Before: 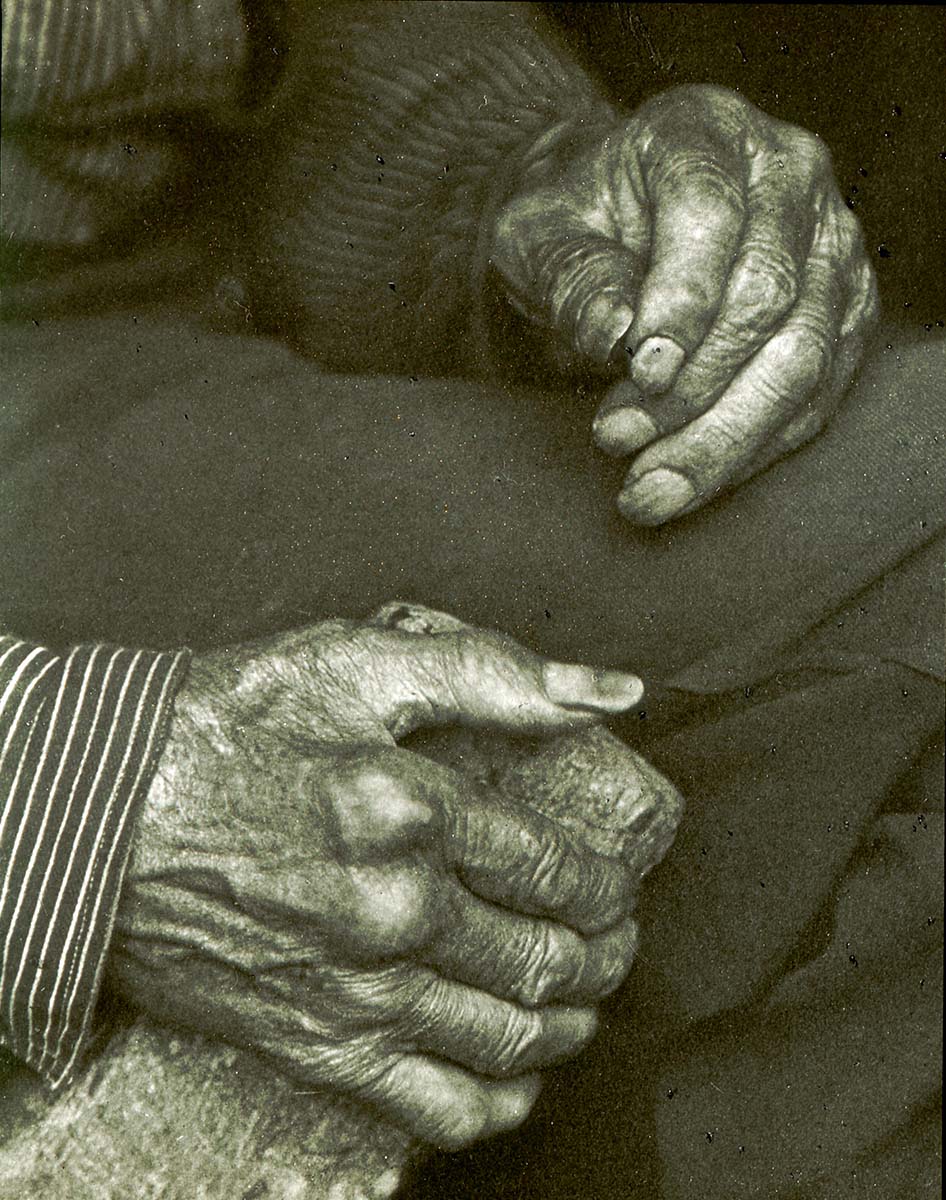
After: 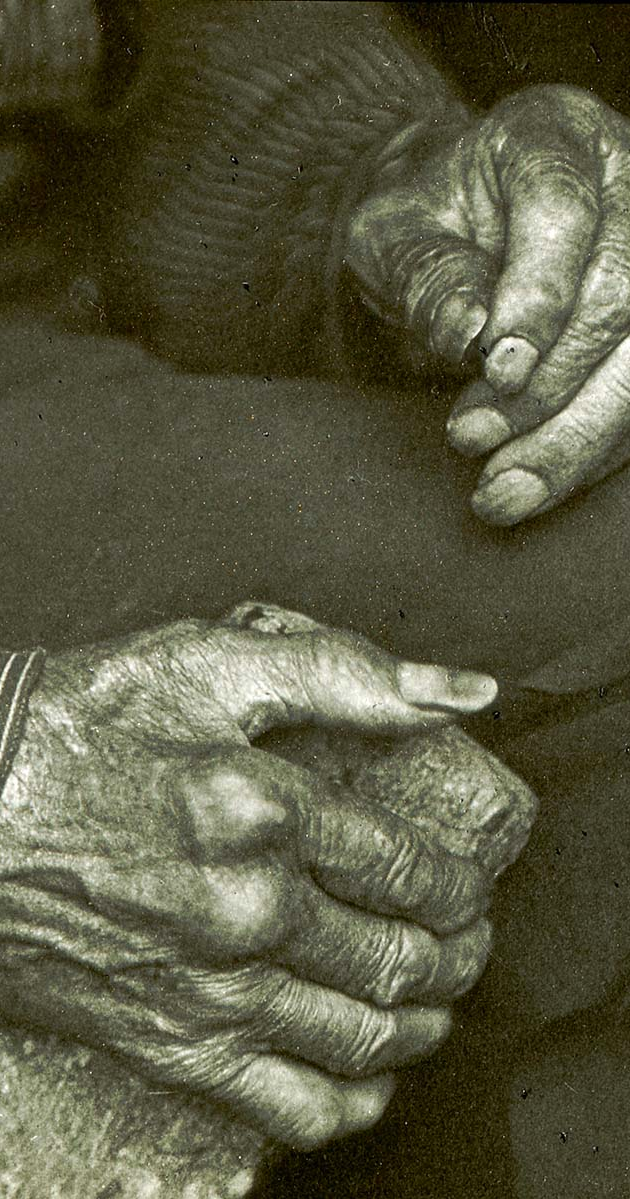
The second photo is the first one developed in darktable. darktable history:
crop and rotate: left 15.546%, right 17.787%
color zones: curves: ch1 [(0, 0.523) (0.143, 0.545) (0.286, 0.52) (0.429, 0.506) (0.571, 0.503) (0.714, 0.503) (0.857, 0.508) (1, 0.523)]
